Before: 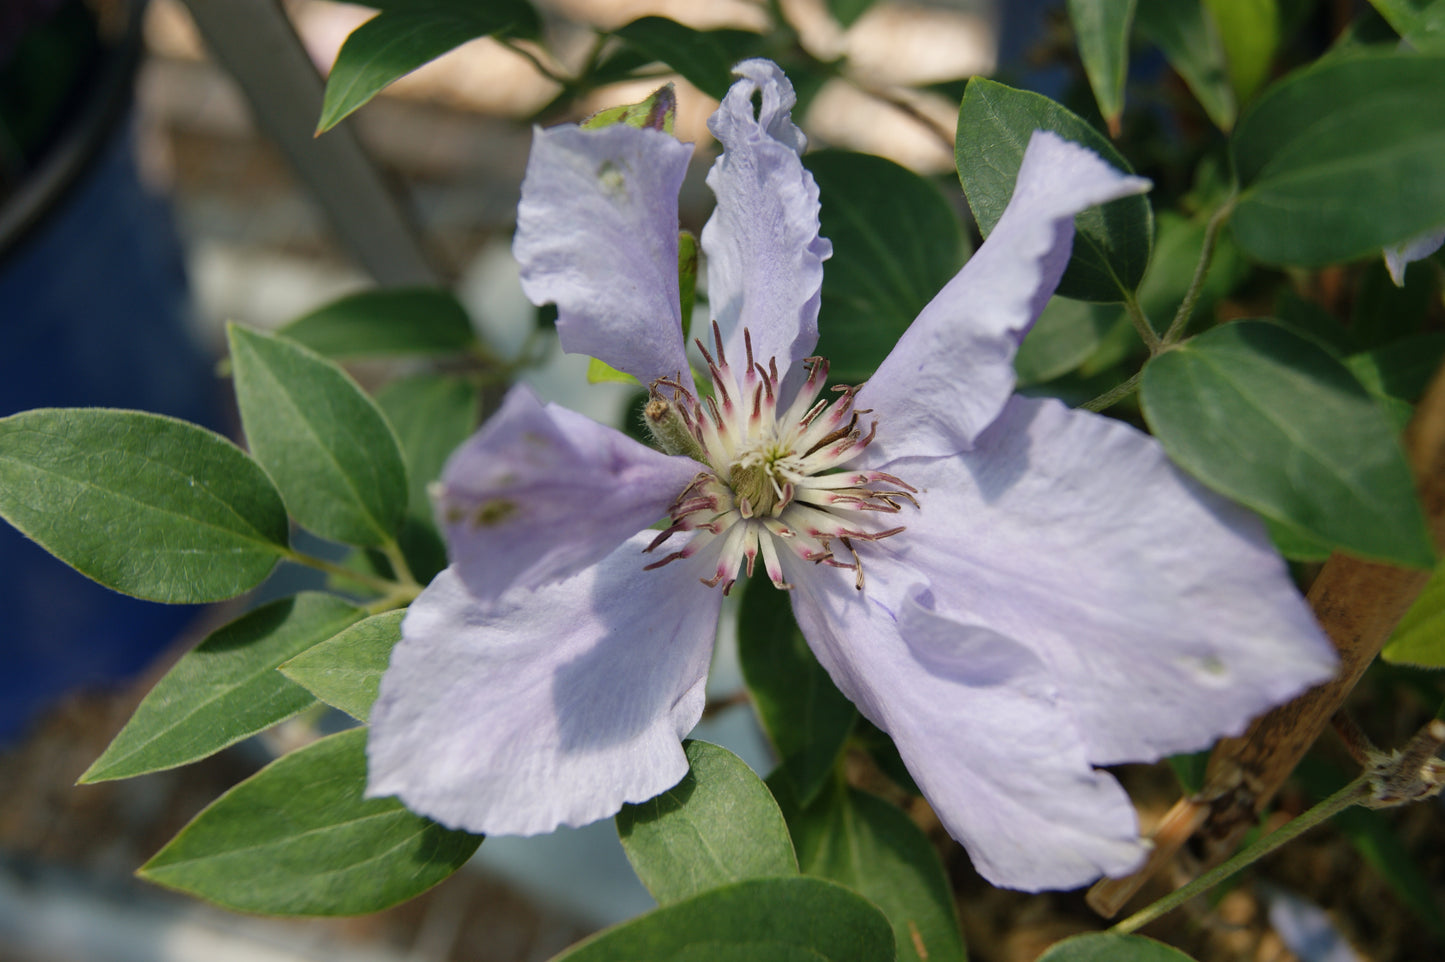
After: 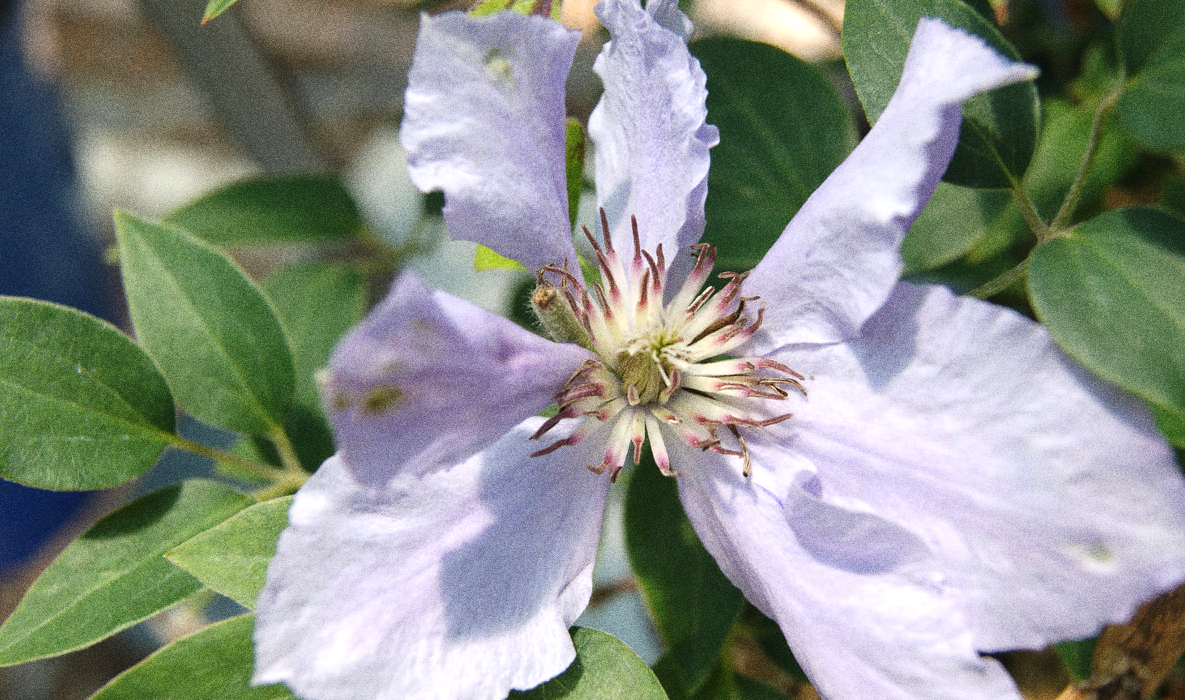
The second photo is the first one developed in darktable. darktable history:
exposure: exposure 0.6 EV, compensate highlight preservation false
grain: strength 49.07%
crop: left 7.856%, top 11.836%, right 10.12%, bottom 15.387%
